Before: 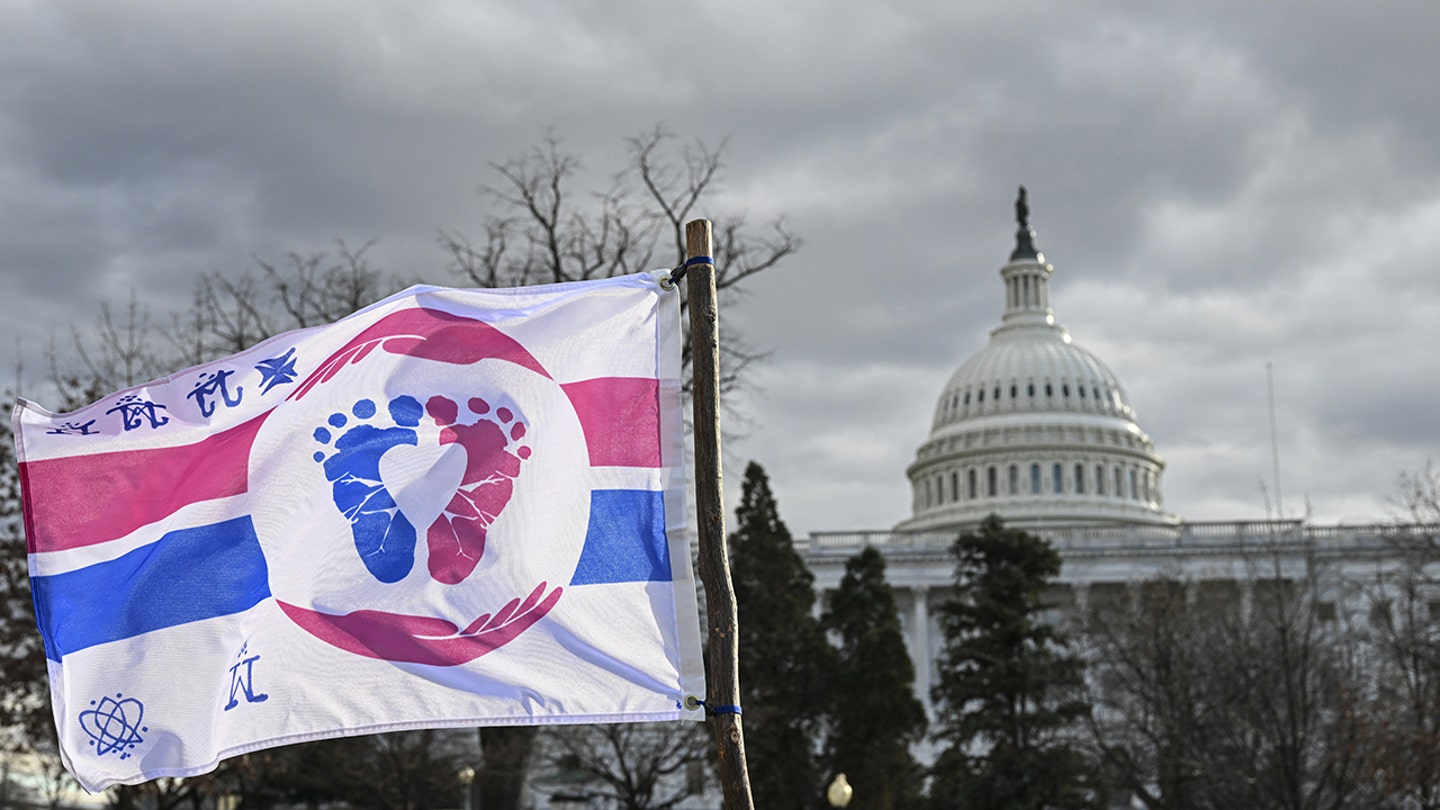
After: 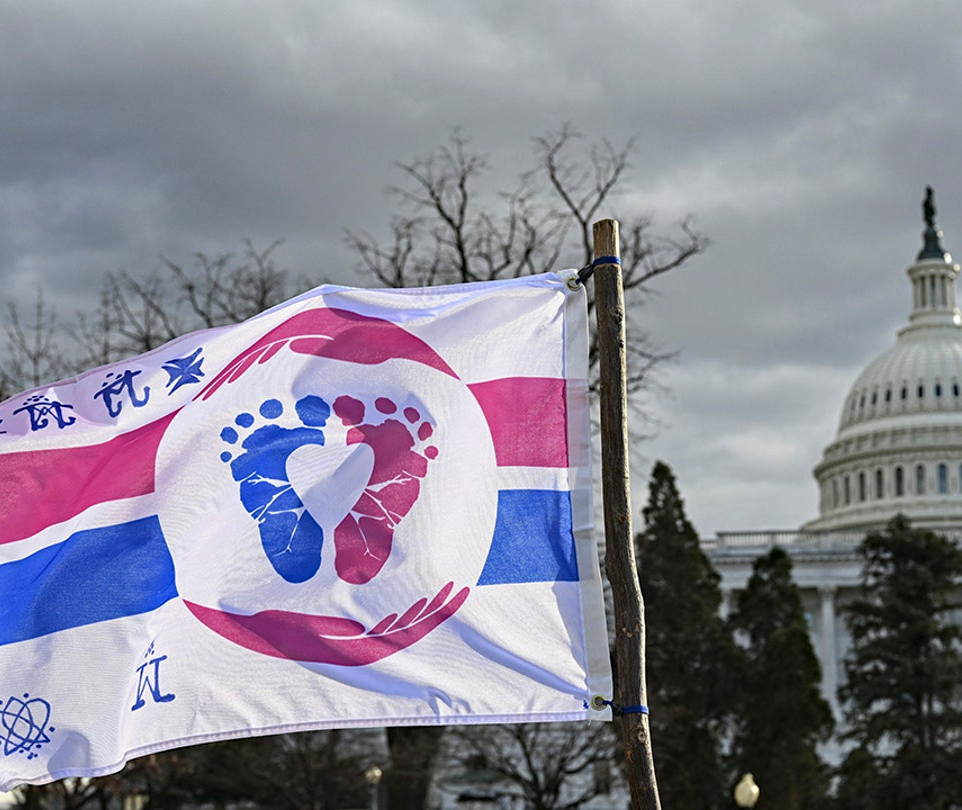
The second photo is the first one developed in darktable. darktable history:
haze removal: compatibility mode true, adaptive false
crop and rotate: left 6.48%, right 26.646%
